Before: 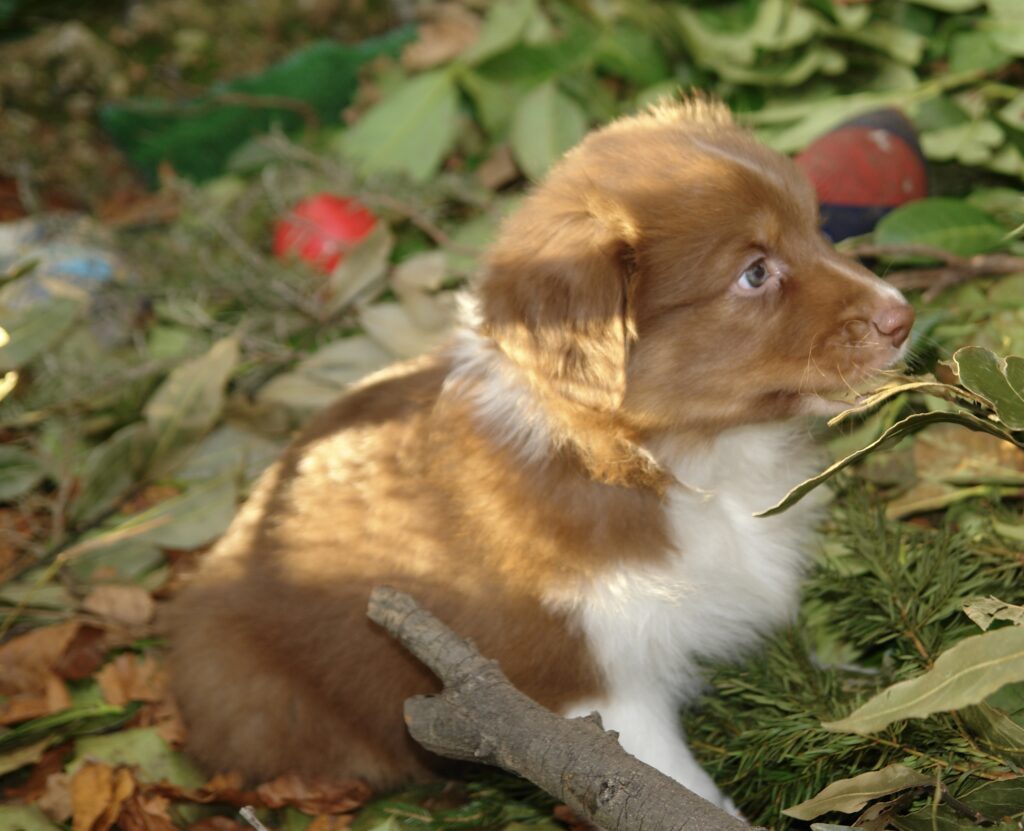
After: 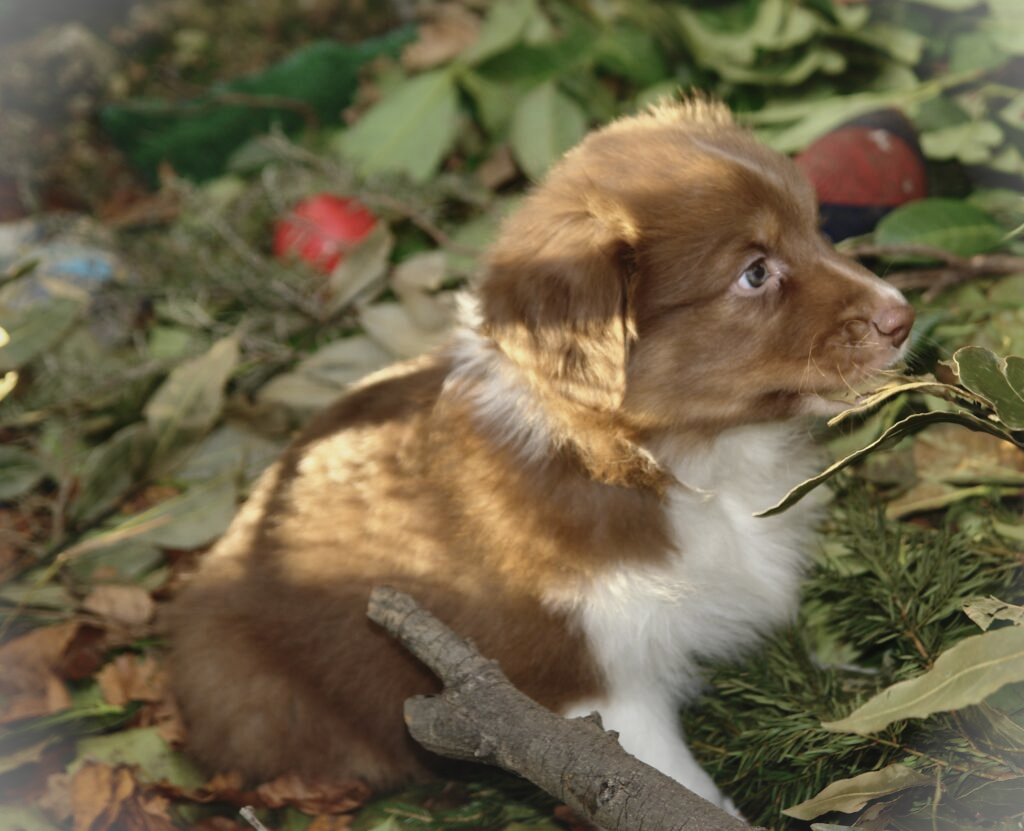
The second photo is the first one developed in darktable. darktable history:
vignetting: fall-off start 100%, brightness 0.3, saturation 0
exposure: black level correction -0.015, exposure -0.5 EV, compensate highlight preservation false
local contrast: mode bilateral grid, contrast 25, coarseness 60, detail 151%, midtone range 0.2
